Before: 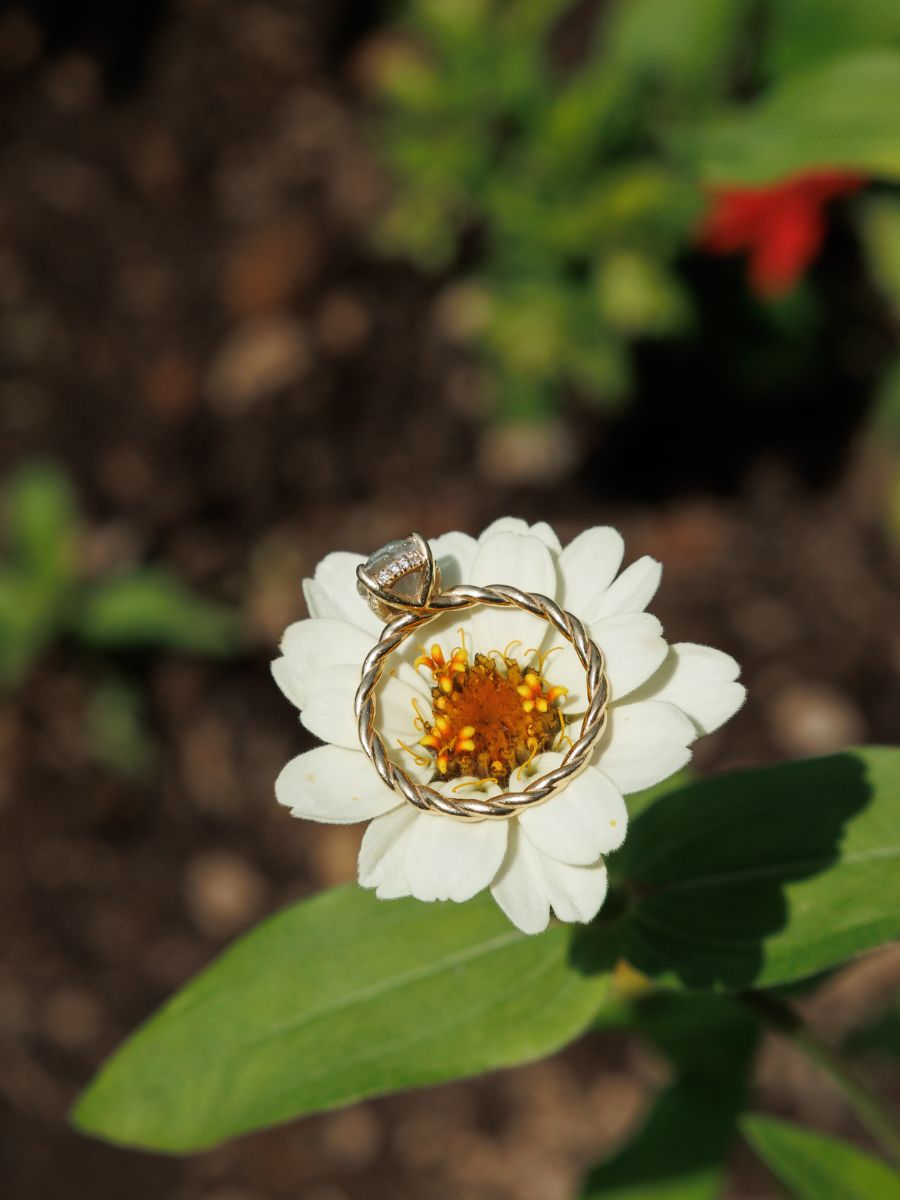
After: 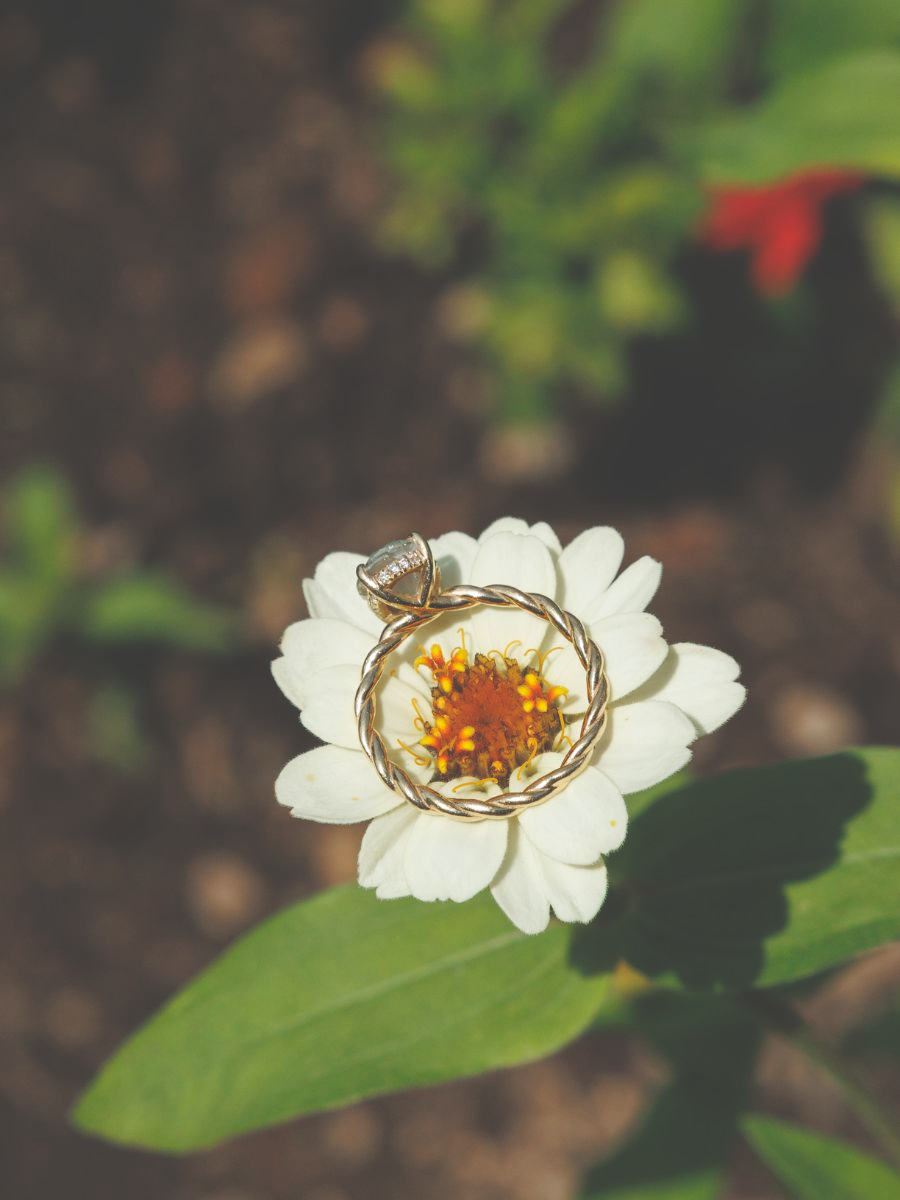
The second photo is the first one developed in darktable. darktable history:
color balance: output saturation 110%
exposure: black level correction -0.041, exposure 0.064 EV, compensate highlight preservation false
